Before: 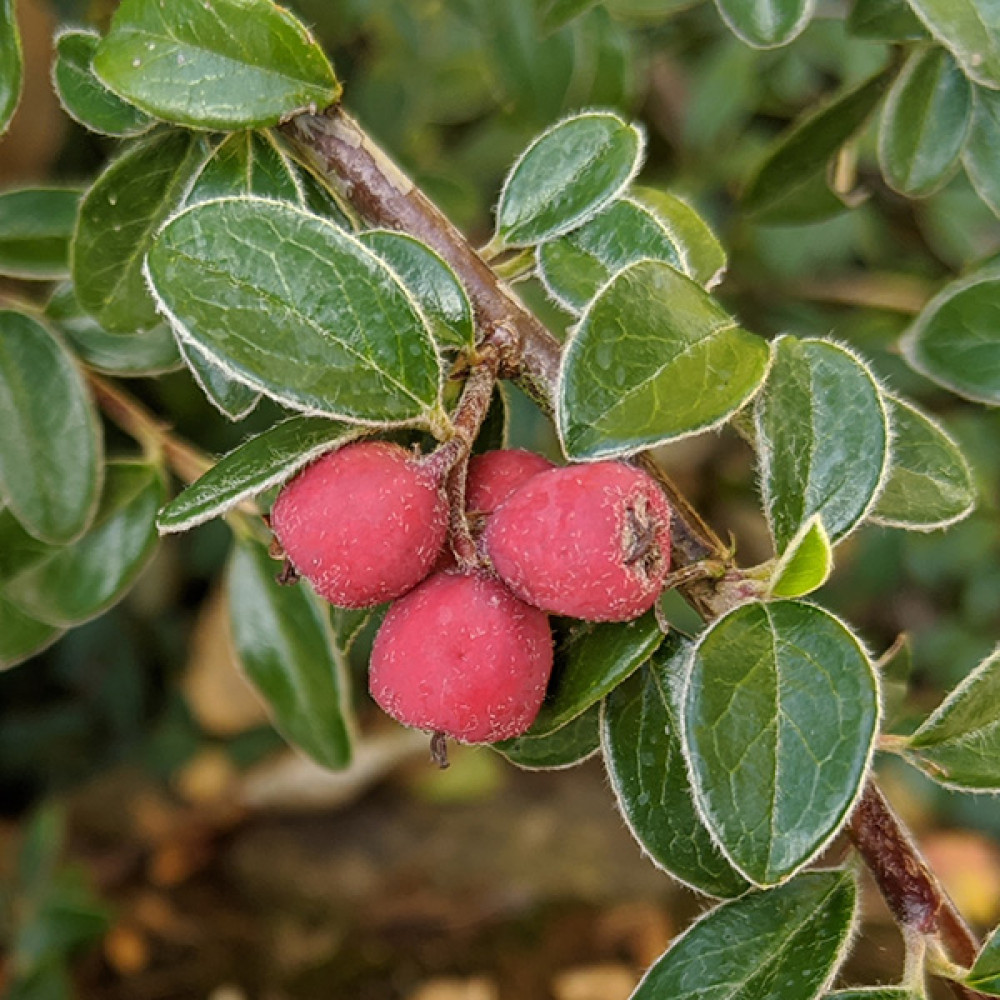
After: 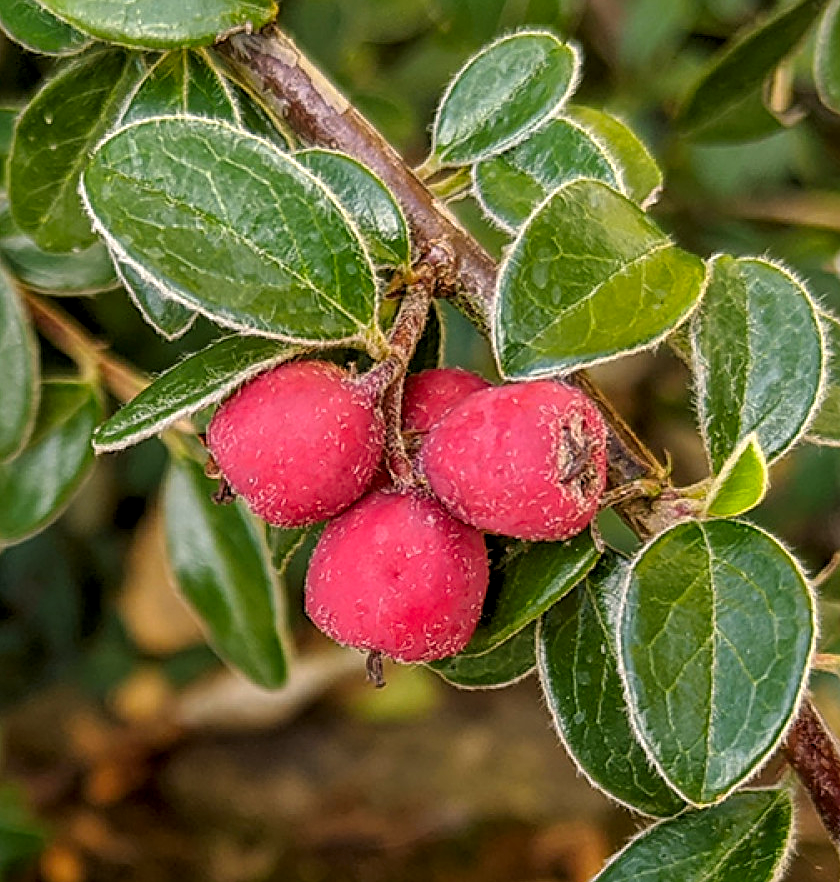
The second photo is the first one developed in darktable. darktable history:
sharpen: on, module defaults
local contrast: on, module defaults
crop: left 6.446%, top 8.188%, right 9.538%, bottom 3.548%
levels: levels [0.016, 0.5, 0.996]
color correction: highlights a* 3.22, highlights b* 1.93, saturation 1.19
